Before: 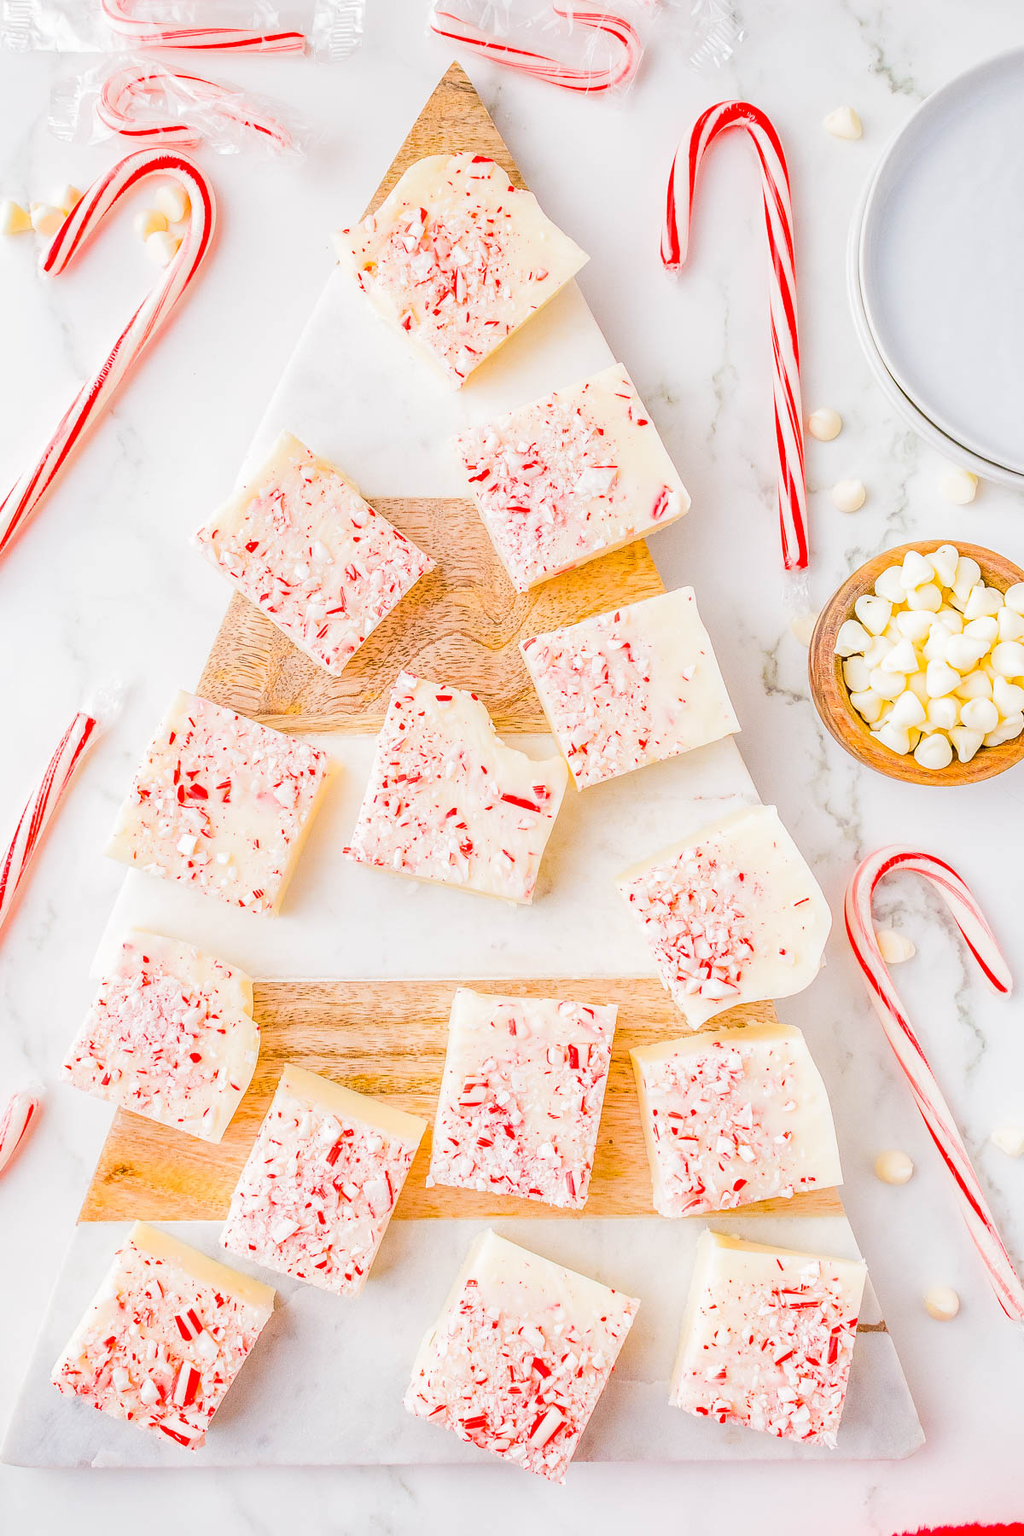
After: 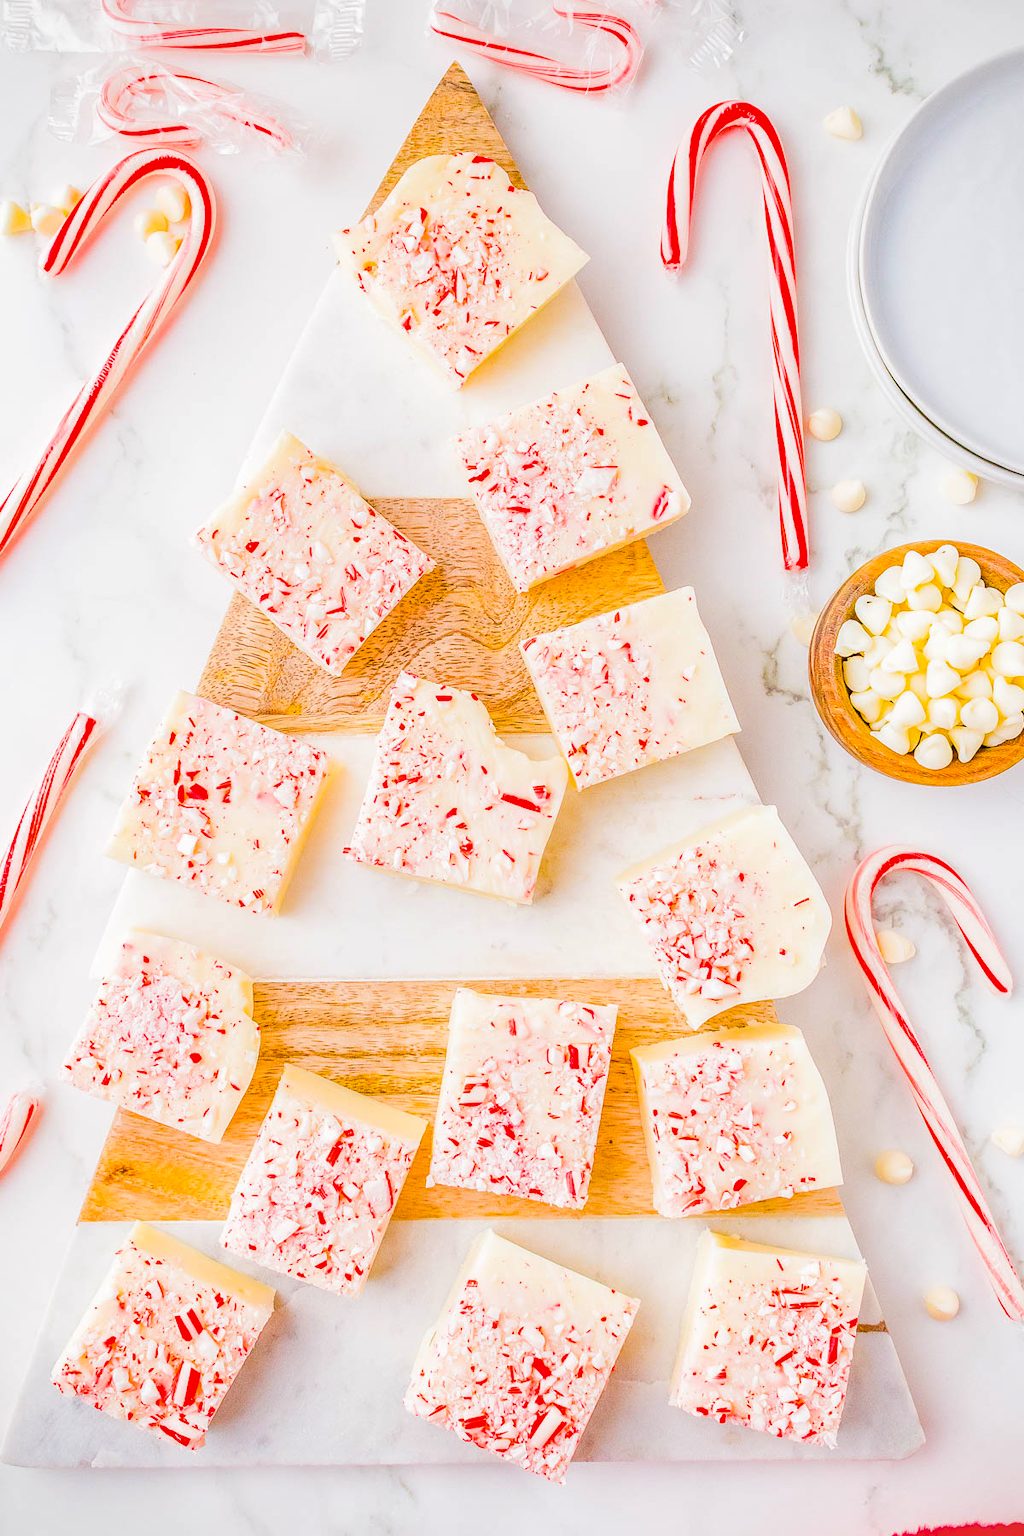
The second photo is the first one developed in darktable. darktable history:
vignetting: fall-off start 92.03%, brightness -0.179, saturation -0.294
color balance rgb: perceptual saturation grading › global saturation 30.773%
